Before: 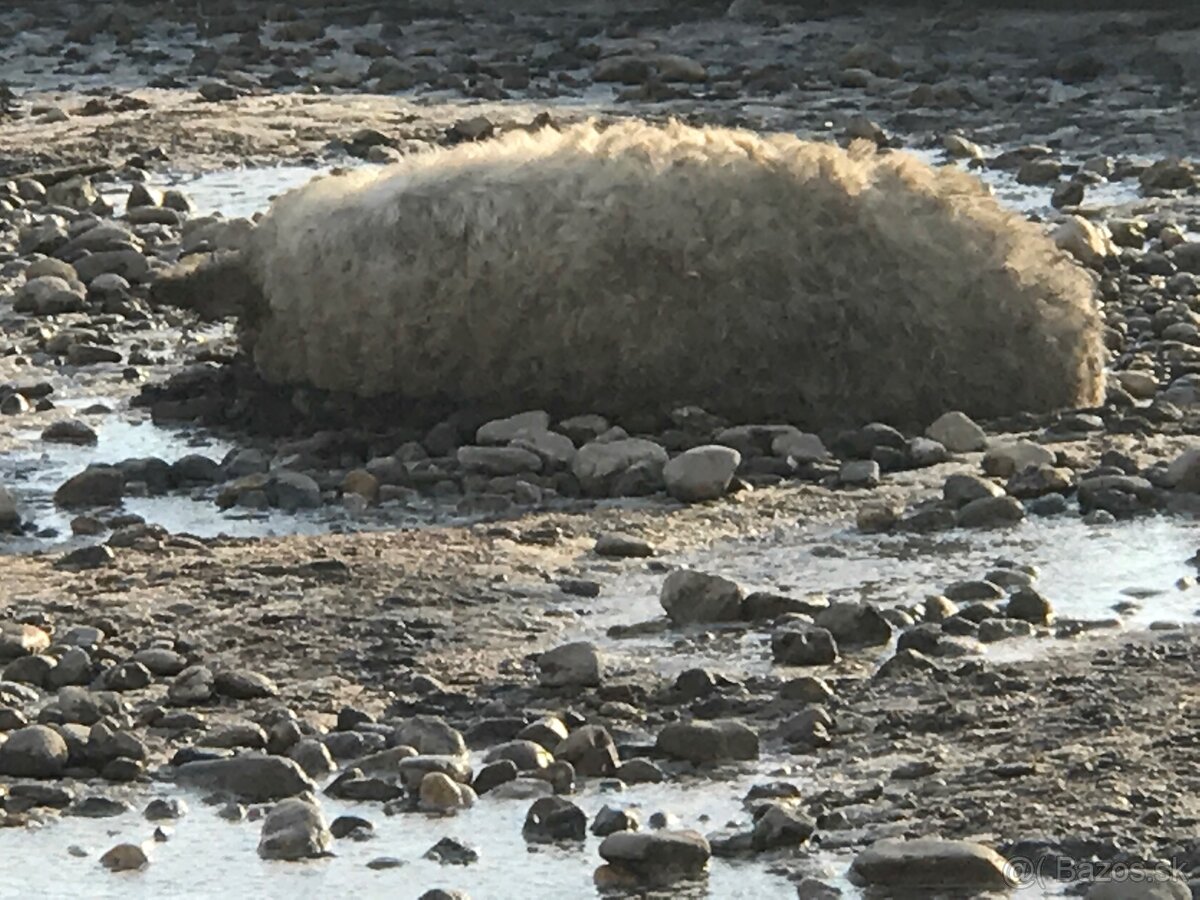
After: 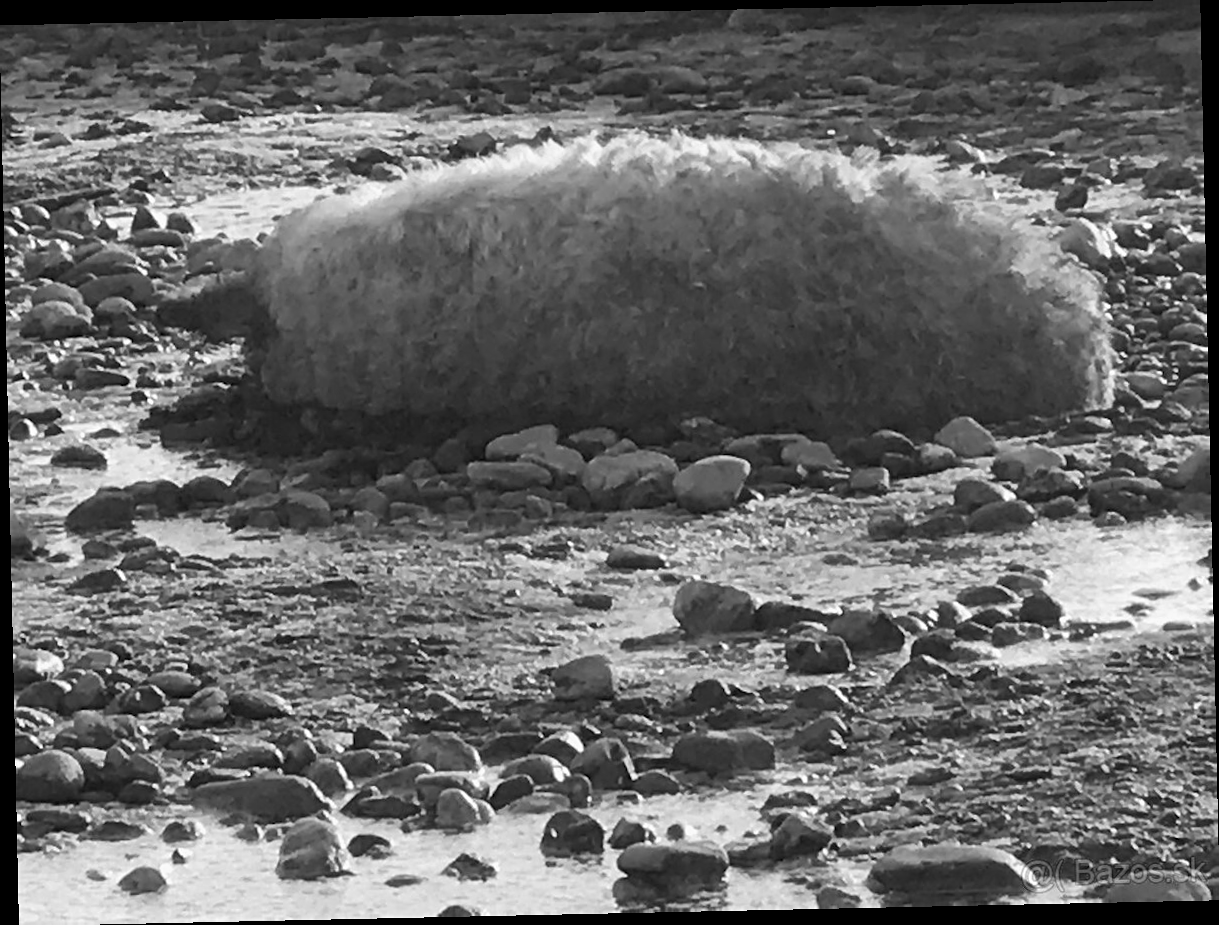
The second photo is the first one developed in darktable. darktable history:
sharpen: amount 0.2
rotate and perspective: rotation -1.24°, automatic cropping off
monochrome: a 32, b 64, size 2.3
